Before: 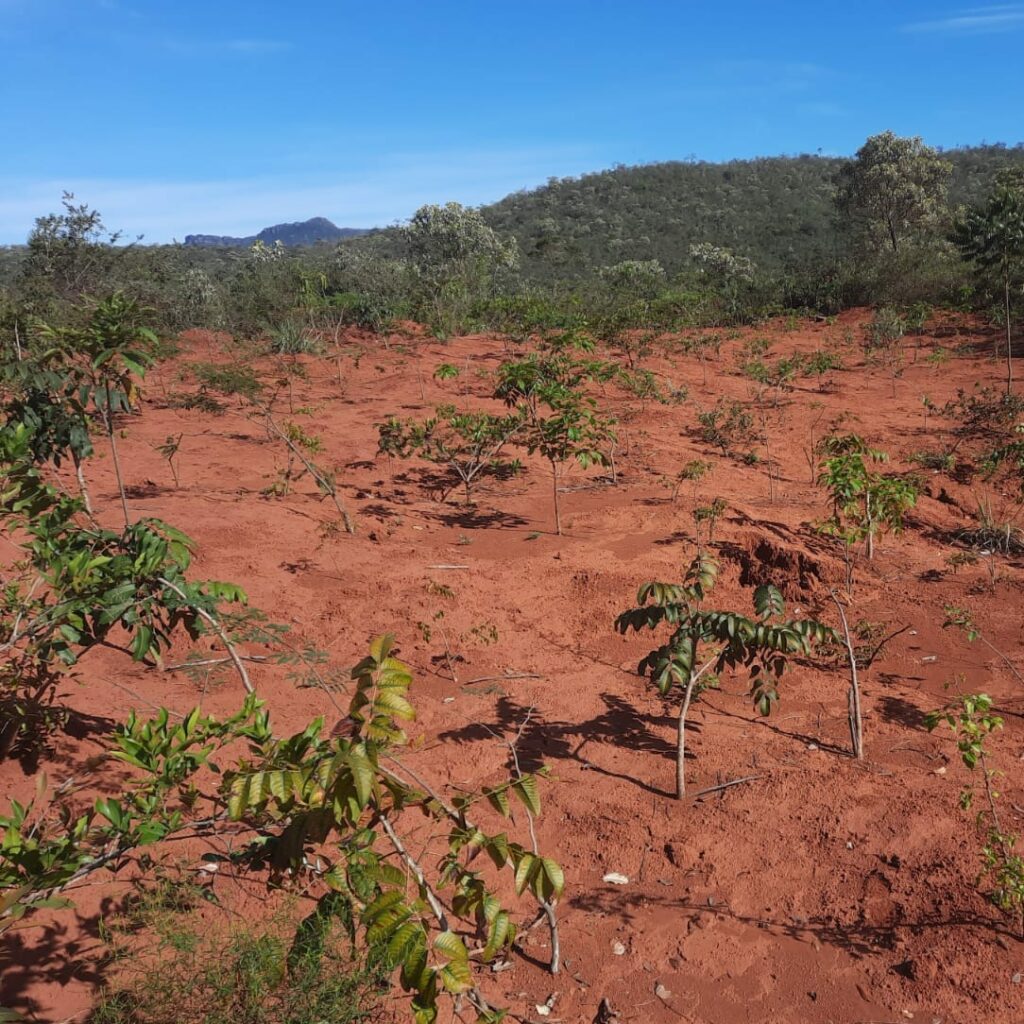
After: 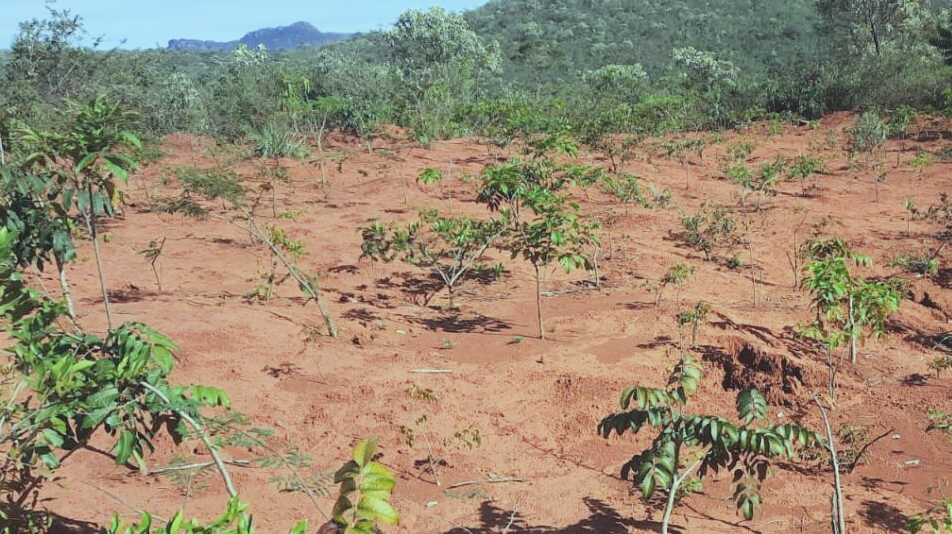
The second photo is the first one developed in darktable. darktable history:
color balance: mode lift, gamma, gain (sRGB), lift [0.997, 0.979, 1.021, 1.011], gamma [1, 1.084, 0.916, 0.998], gain [1, 0.87, 1.13, 1.101], contrast 4.55%, contrast fulcrum 38.24%, output saturation 104.09%
exposure: black level correction -0.005, exposure 1 EV, compensate highlight preservation false
filmic rgb: black relative exposure -16 EV, white relative exposure 4.97 EV, hardness 6.25
crop: left 1.744%, top 19.225%, right 5.069%, bottom 28.357%
